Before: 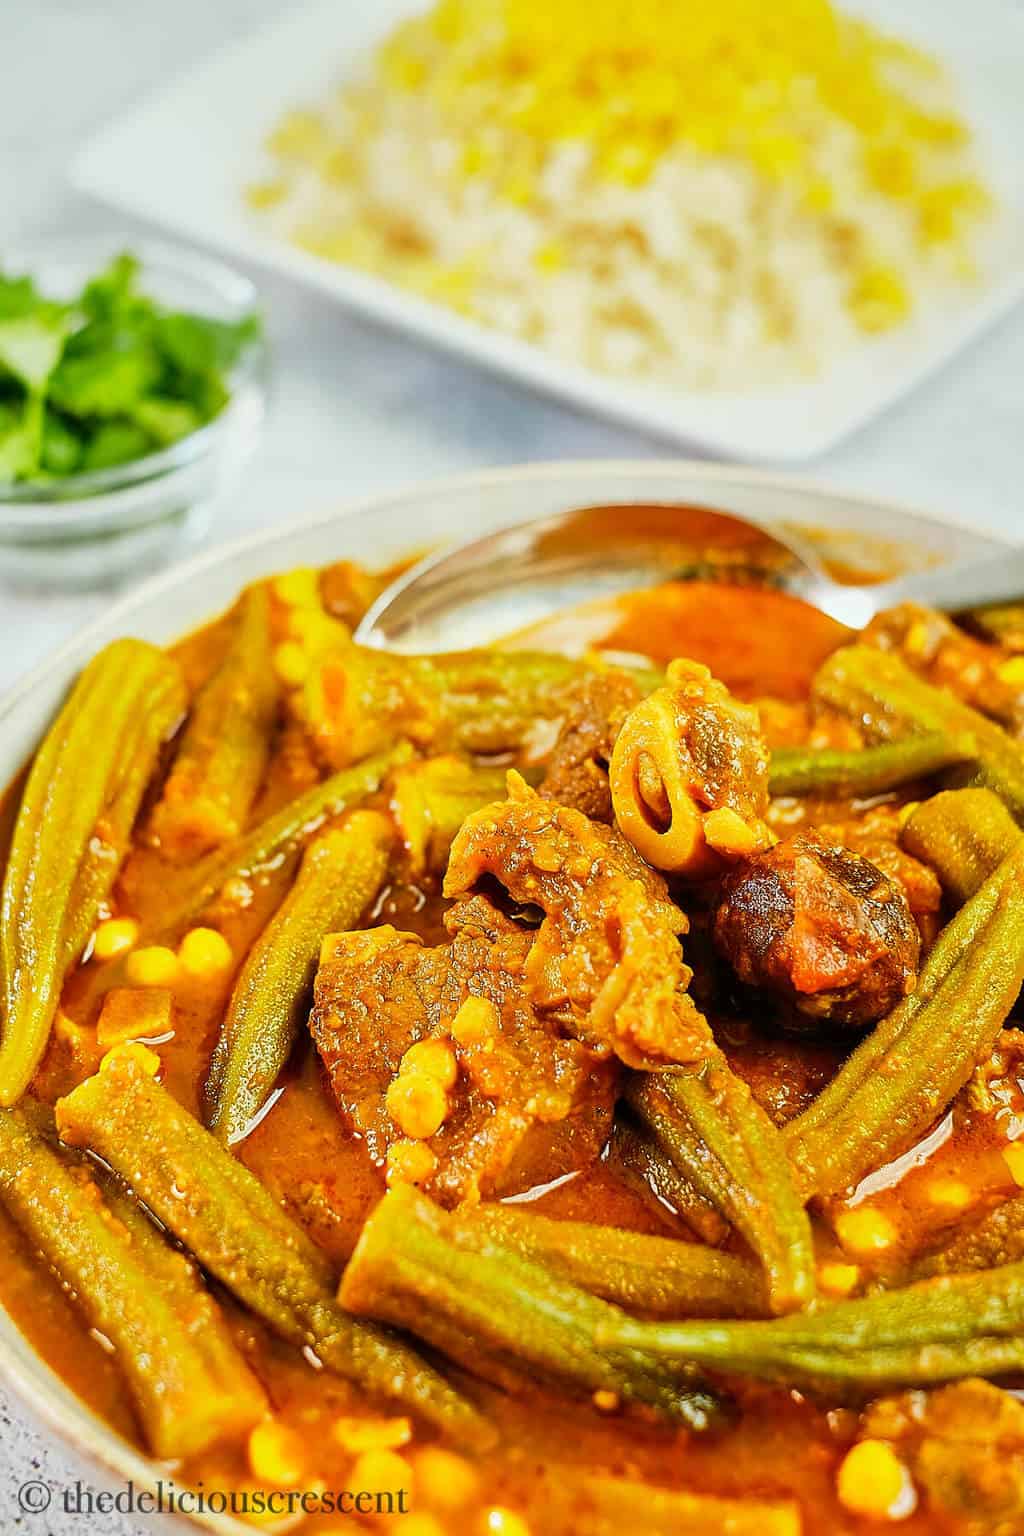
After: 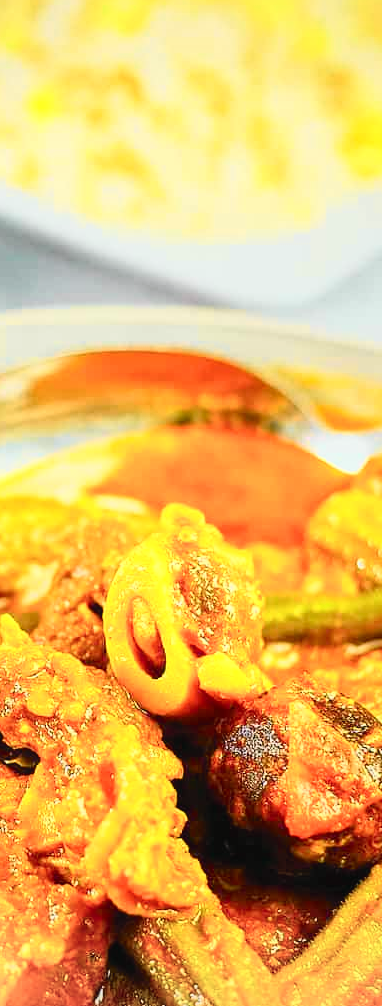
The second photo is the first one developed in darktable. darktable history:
tone curve: curves: ch0 [(0, 0.012) (0.093, 0.11) (0.345, 0.425) (0.457, 0.562) (0.628, 0.738) (0.839, 0.909) (0.998, 0.978)]; ch1 [(0, 0) (0.437, 0.408) (0.472, 0.47) (0.502, 0.497) (0.527, 0.523) (0.568, 0.577) (0.62, 0.66) (0.669, 0.748) (0.859, 0.899) (1, 1)]; ch2 [(0, 0) (0.33, 0.301) (0.421, 0.443) (0.473, 0.498) (0.509, 0.502) (0.535, 0.545) (0.549, 0.576) (0.644, 0.703) (1, 1)], color space Lab, independent channels
haze removal: adaptive false
vignetting: brightness -0.187, saturation -0.293, unbound false
crop and rotate: left 49.504%, top 10.114%, right 13.14%, bottom 24.336%
contrast brightness saturation: contrast -0.019, brightness -0.009, saturation 0.033
contrast equalizer: y [[0.5, 0.542, 0.583, 0.625, 0.667, 0.708], [0.5 ×6], [0.5 ×6], [0, 0.033, 0.067, 0.1, 0.133, 0.167], [0, 0.05, 0.1, 0.15, 0.2, 0.25]], mix -0.088
color zones: curves: ch0 [(0, 0.558) (0.143, 0.559) (0.286, 0.529) (0.429, 0.505) (0.571, 0.5) (0.714, 0.5) (0.857, 0.5) (1, 0.558)]; ch1 [(0, 0.469) (0.01, 0.469) (0.12, 0.446) (0.248, 0.469) (0.5, 0.5) (0.748, 0.5) (0.99, 0.469) (1, 0.469)]
